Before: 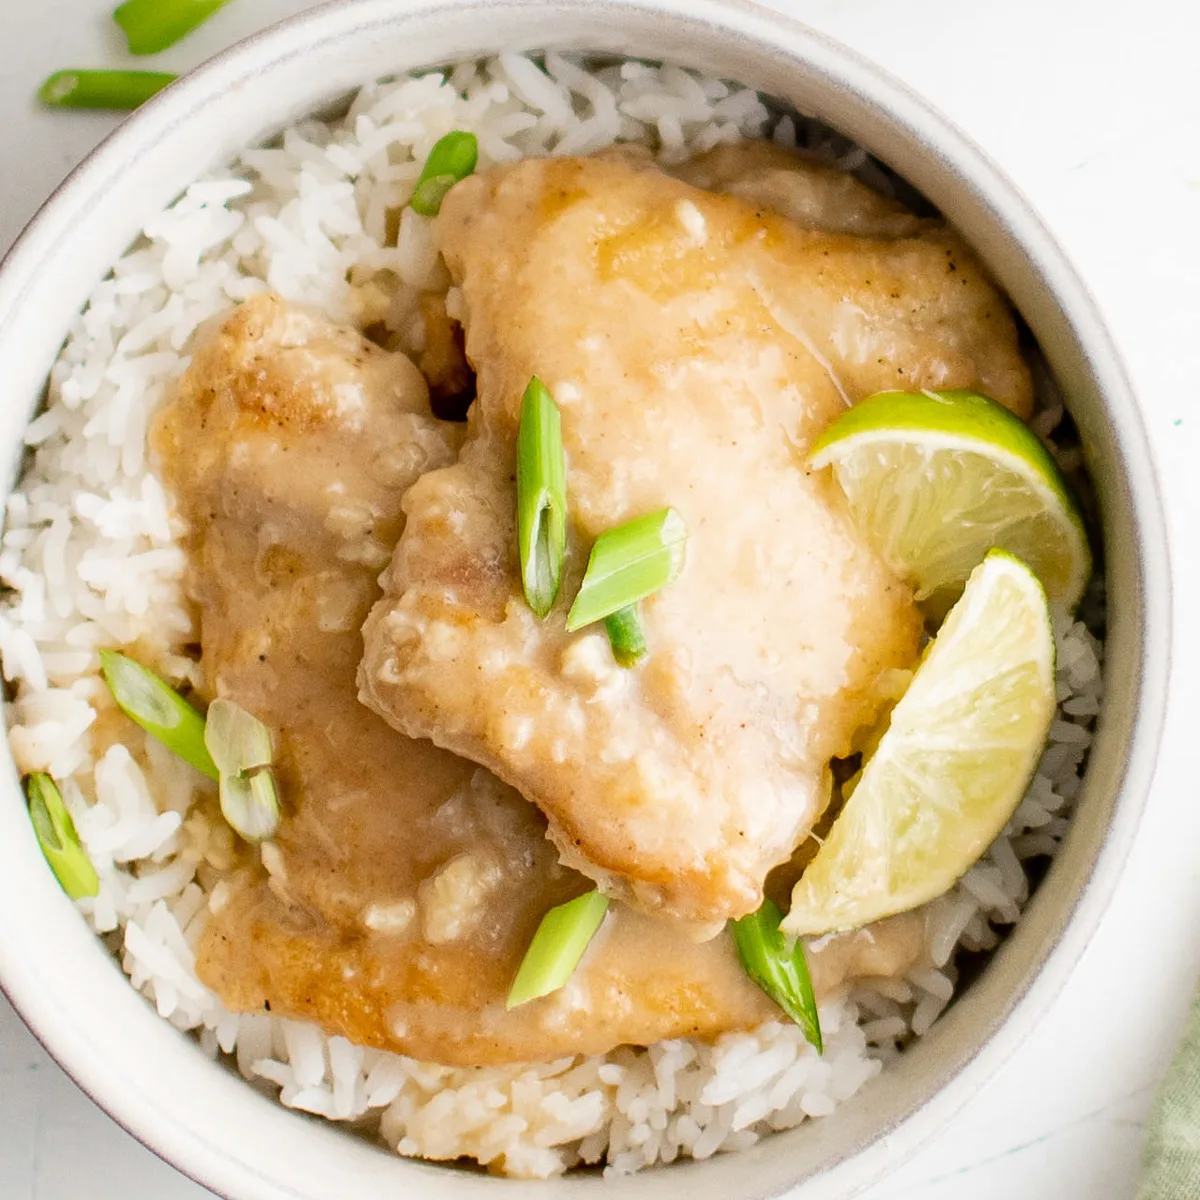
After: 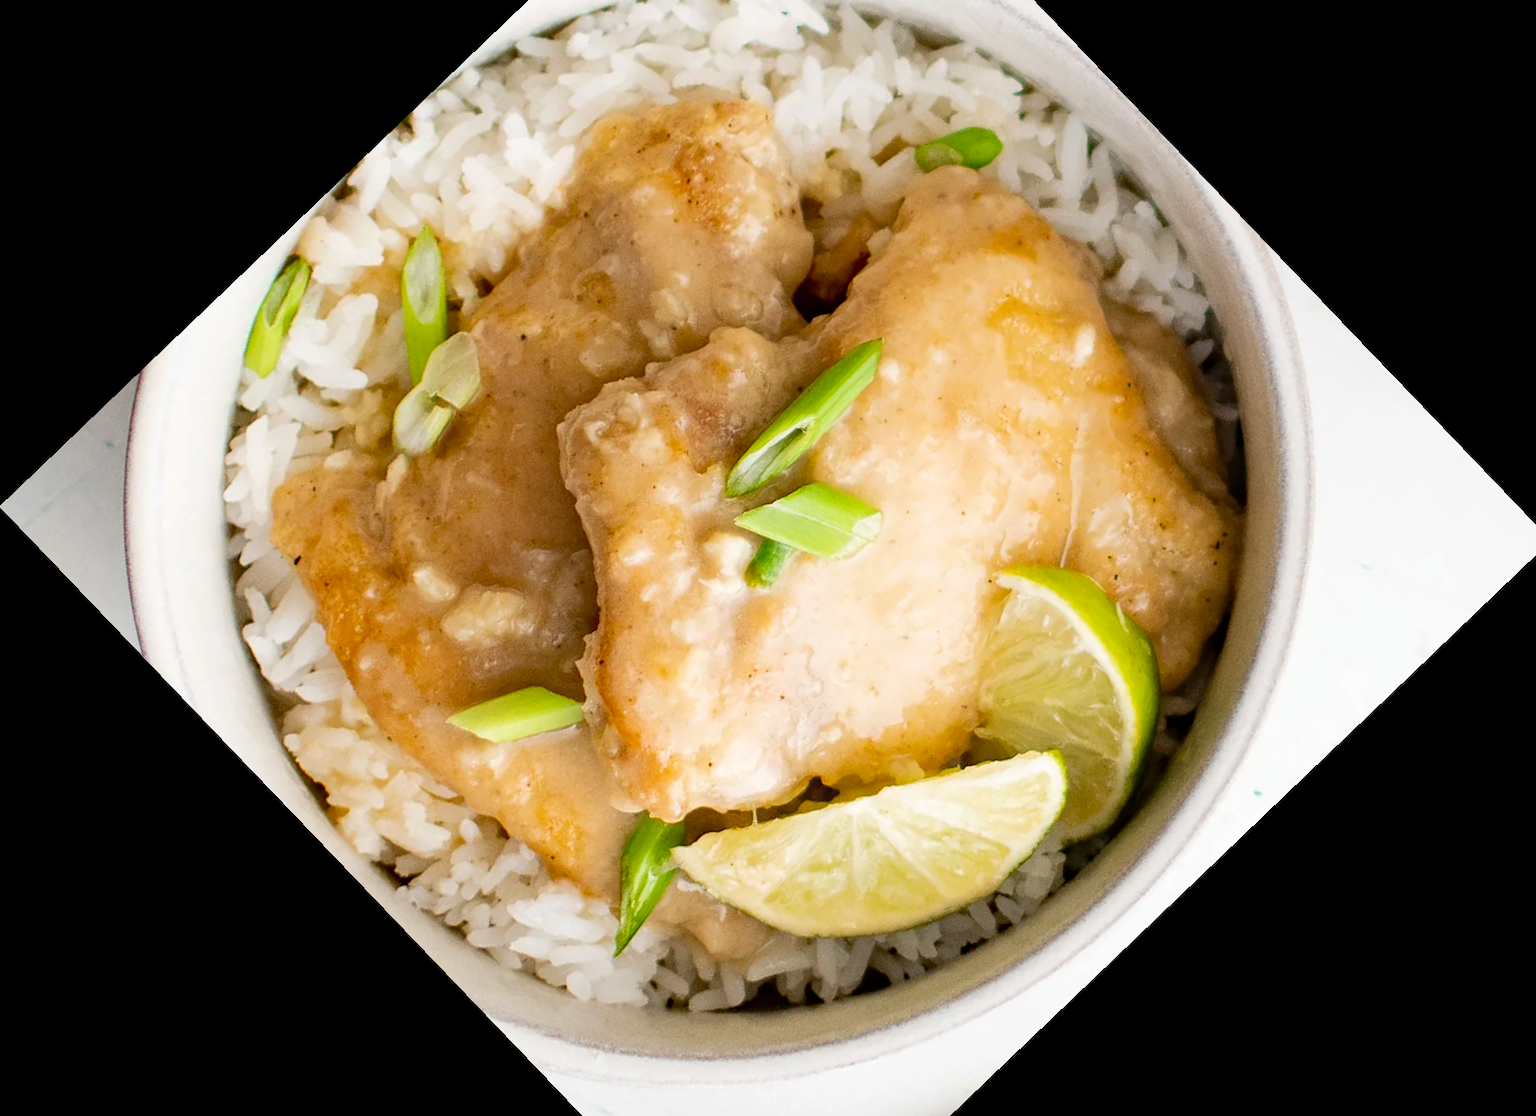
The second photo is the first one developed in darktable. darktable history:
haze removal: compatibility mode true, adaptive false
crop and rotate: angle -46.26°, top 16.234%, right 0.912%, bottom 11.704%
